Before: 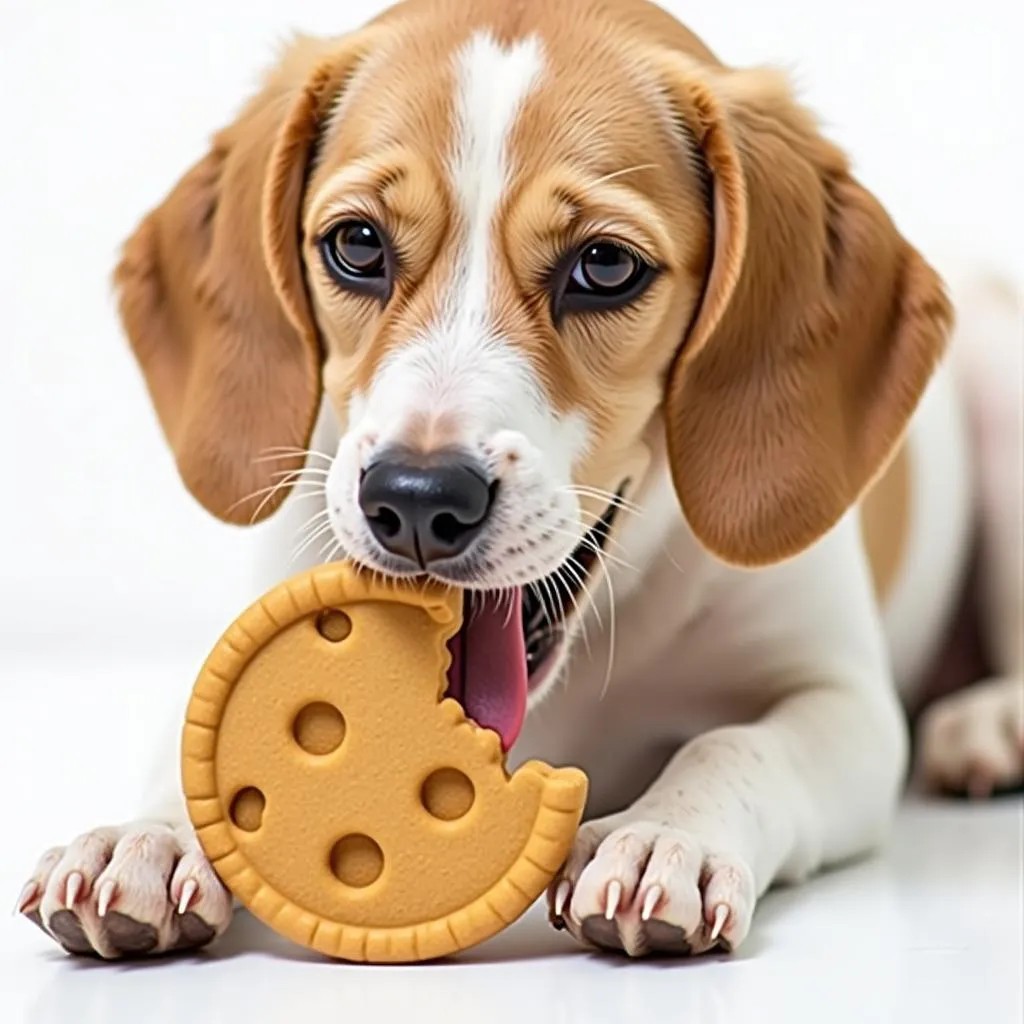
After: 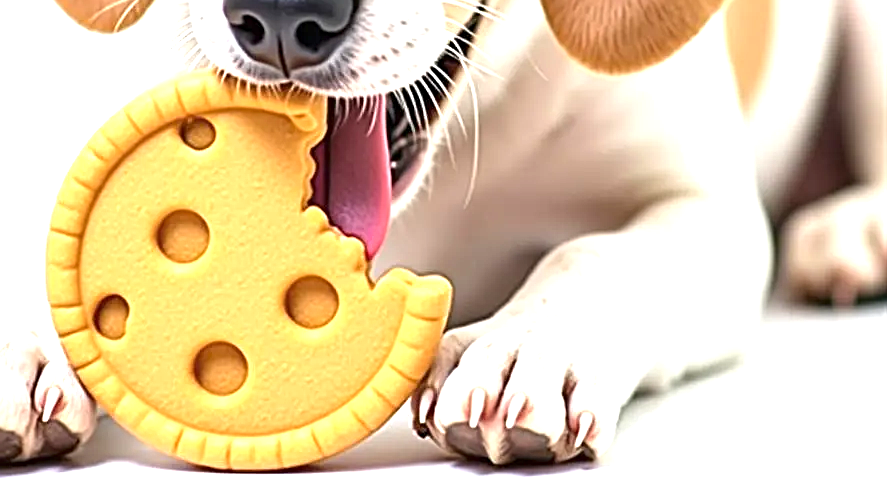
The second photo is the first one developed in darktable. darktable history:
exposure: black level correction 0, exposure 1.199 EV, compensate exposure bias true, compensate highlight preservation false
crop and rotate: left 13.322%, top 48.12%, bottom 2.926%
sharpen: radius 2.116, amount 0.377, threshold 0.181
